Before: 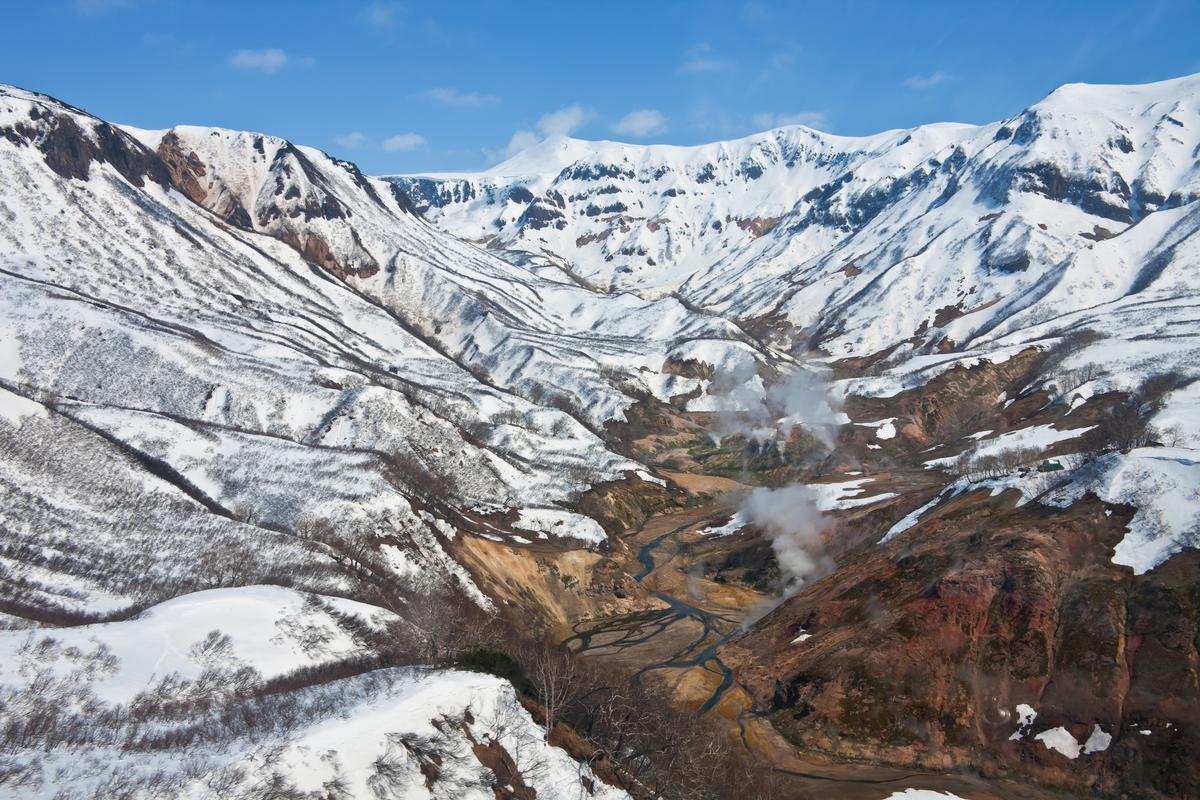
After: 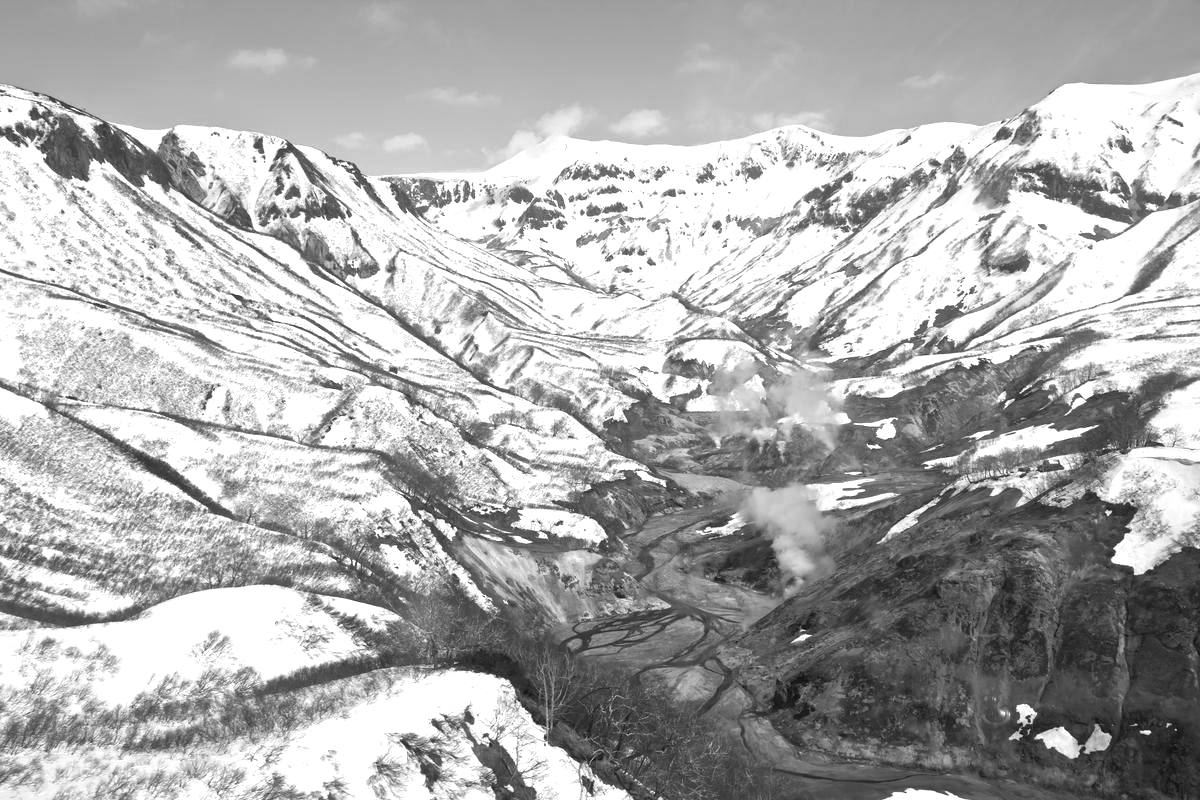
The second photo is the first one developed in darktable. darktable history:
exposure: black level correction 0, exposure 0.7 EV, compensate exposure bias true, compensate highlight preservation false
color correction: saturation 0.85
monochrome: on, module defaults
